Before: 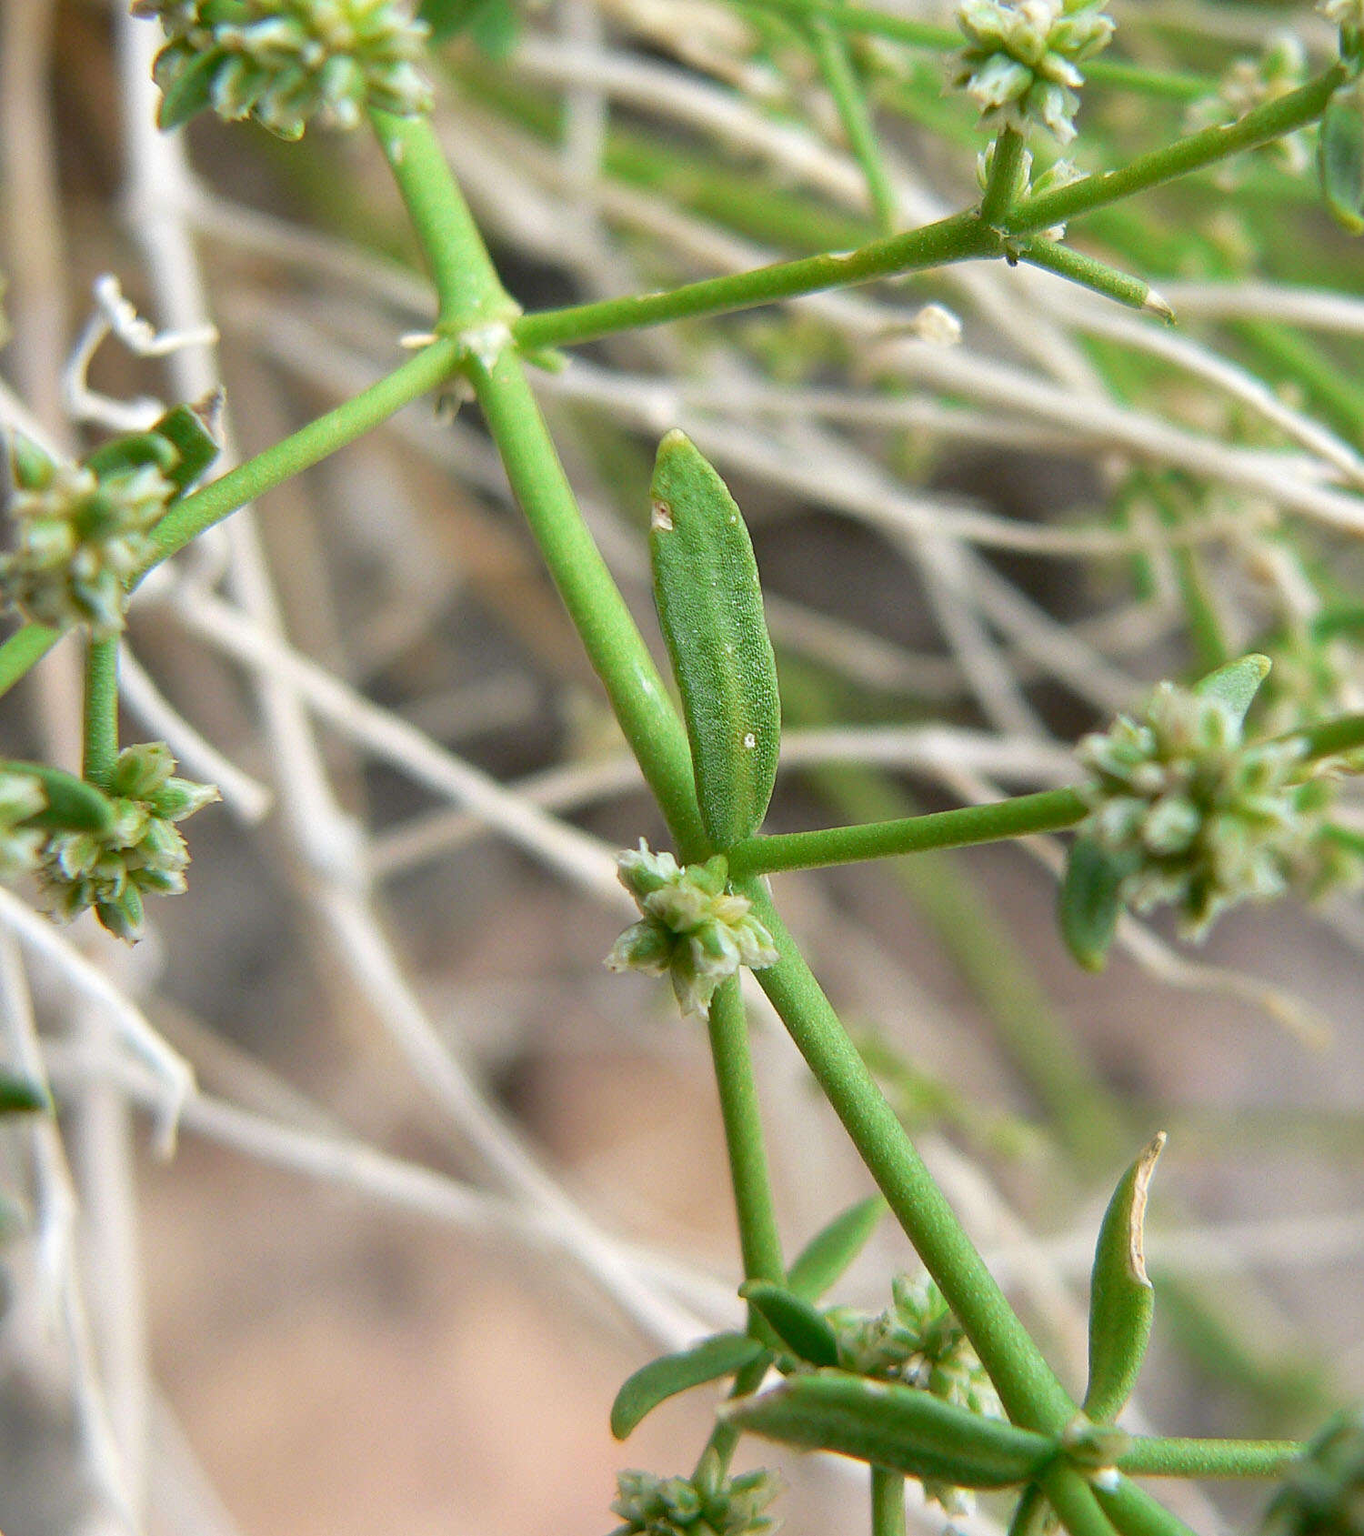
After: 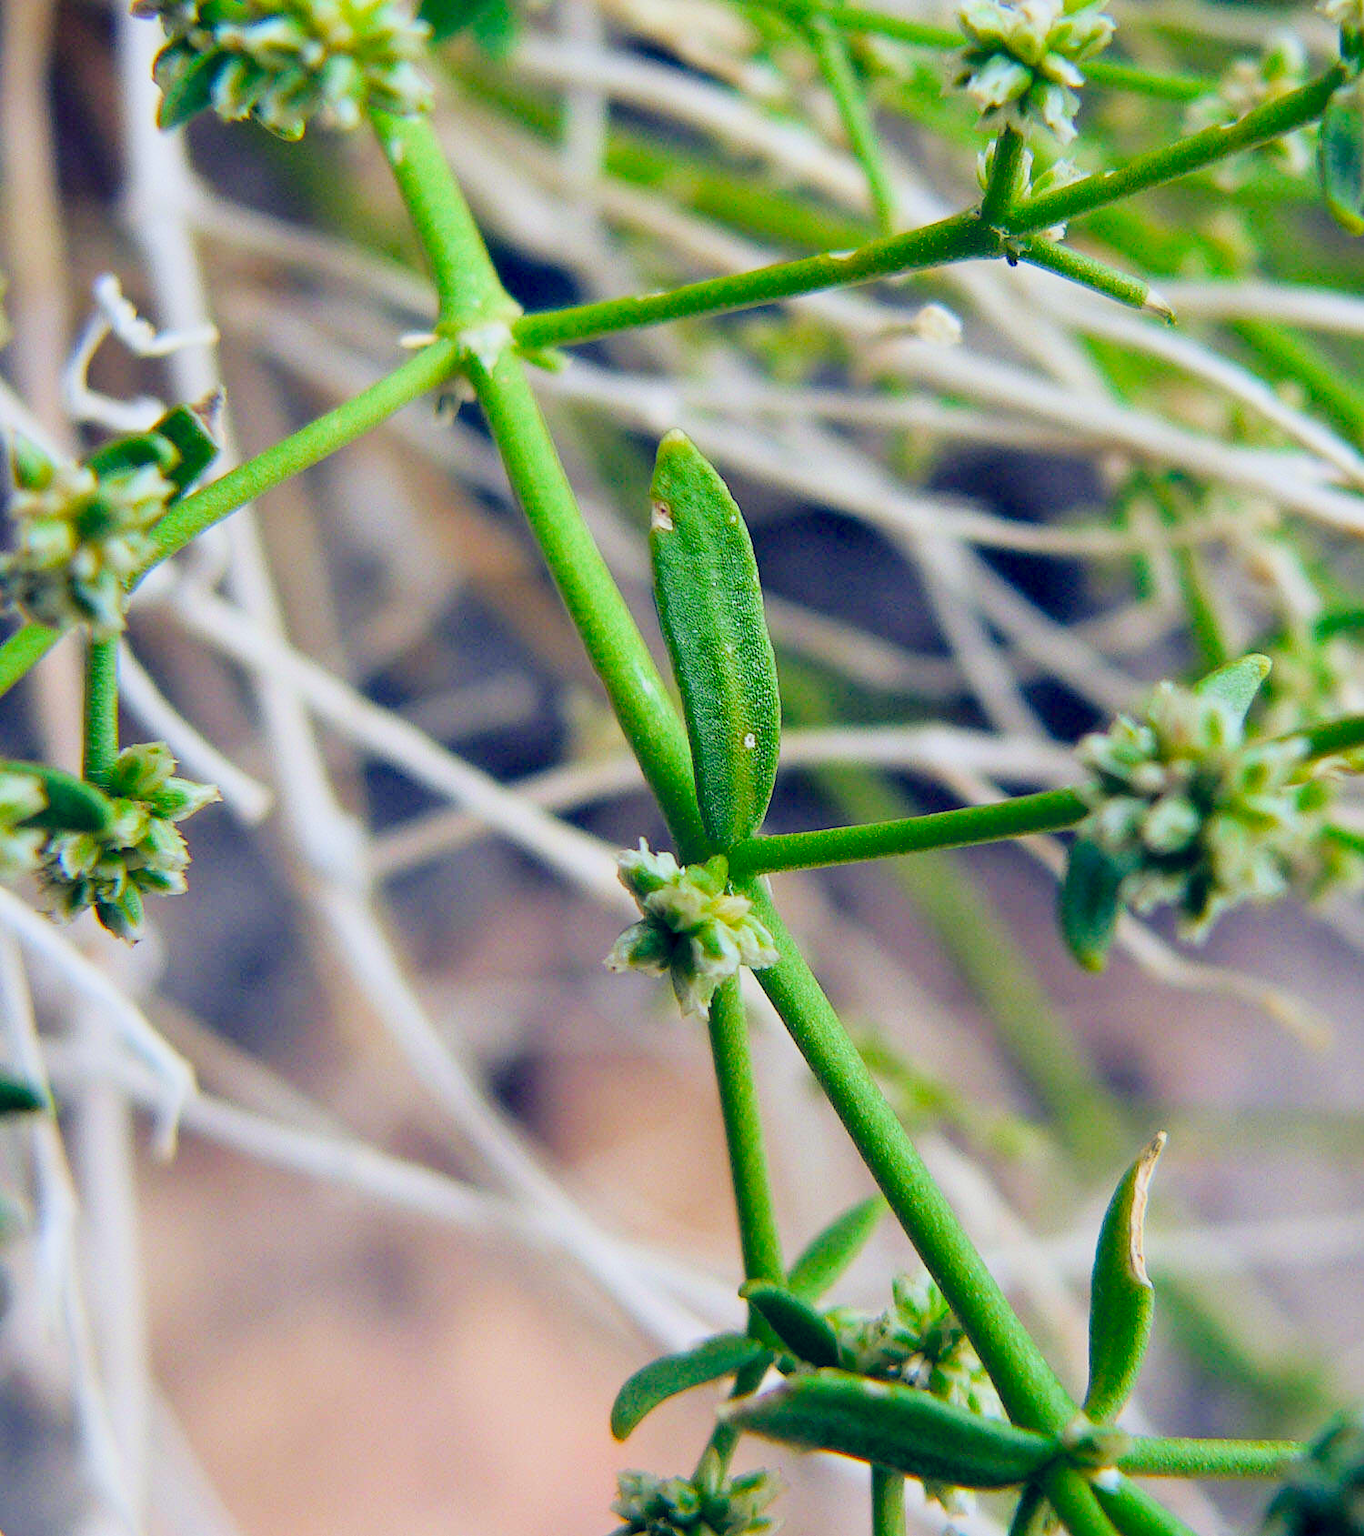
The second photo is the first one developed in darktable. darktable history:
color balance rgb: shadows lift › luminance -41.13%, shadows lift › chroma 14.13%, shadows lift › hue 260°, power › luminance -3.76%, power › chroma 0.56%, power › hue 40.37°, highlights gain › luminance 16.81%, highlights gain › chroma 2.94%, highlights gain › hue 260°, global offset › luminance -0.29%, global offset › chroma 0.31%, global offset › hue 260°, perceptual saturation grading › global saturation 20%, perceptual saturation grading › highlights -13.92%, perceptual saturation grading › shadows 50%
filmic rgb: black relative exposure -7.75 EV, white relative exposure 4.4 EV, threshold 3 EV, target black luminance 0%, hardness 3.76, latitude 50.51%, contrast 1.074, highlights saturation mix 10%, shadows ↔ highlights balance -0.22%, color science v4 (2020), enable highlight reconstruction true
